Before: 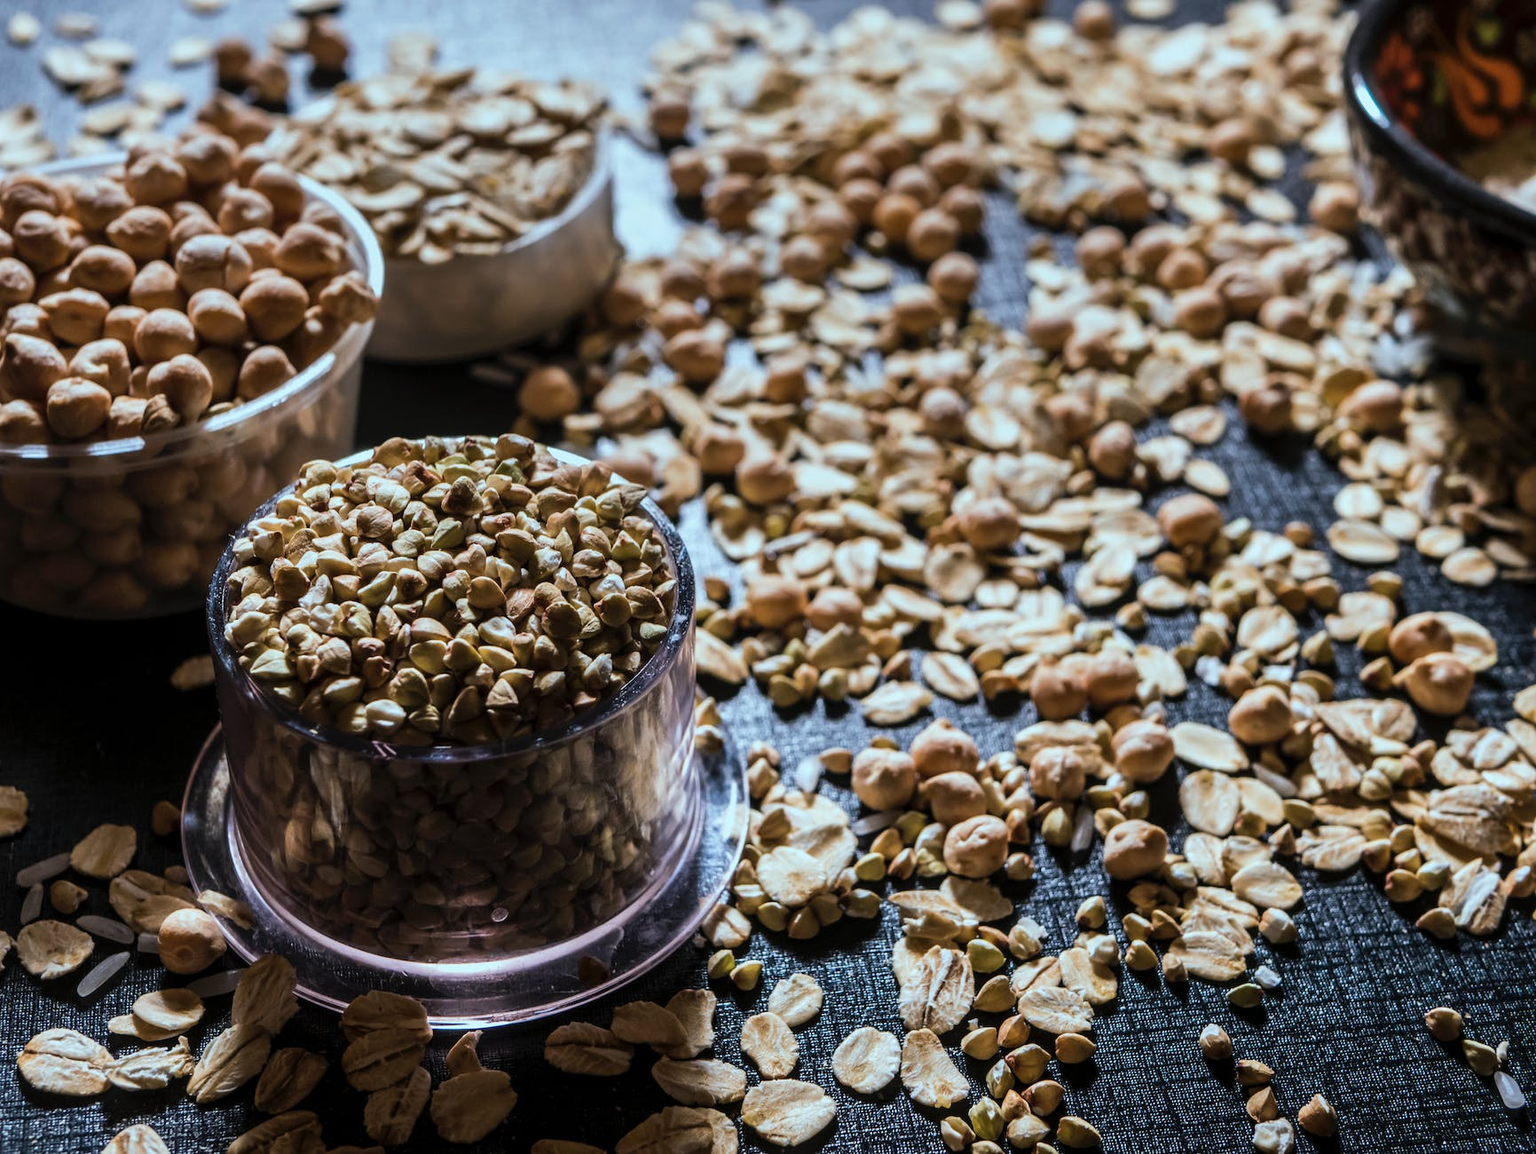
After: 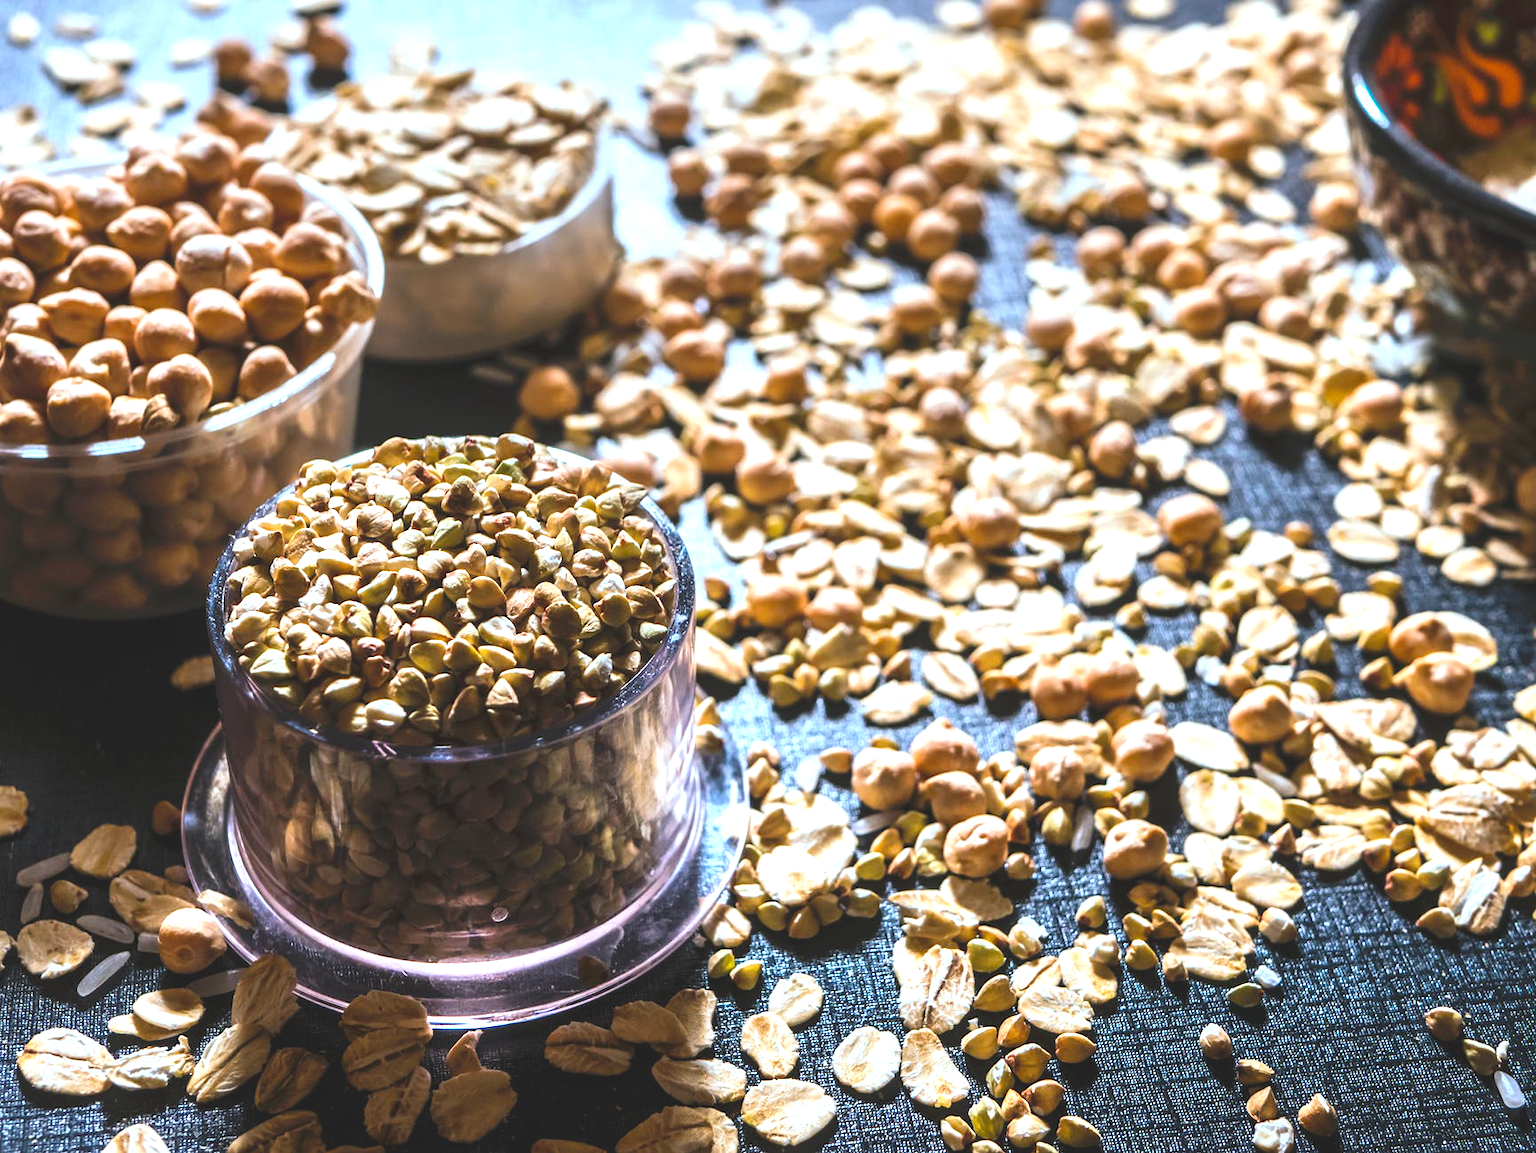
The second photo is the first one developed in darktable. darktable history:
exposure: black level correction -0.006, exposure 1 EV, compensate highlight preservation false
color balance rgb: shadows lift › hue 85.77°, perceptual saturation grading › global saturation 19.919%, global vibrance 9.22%
levels: levels [0, 0.478, 1]
